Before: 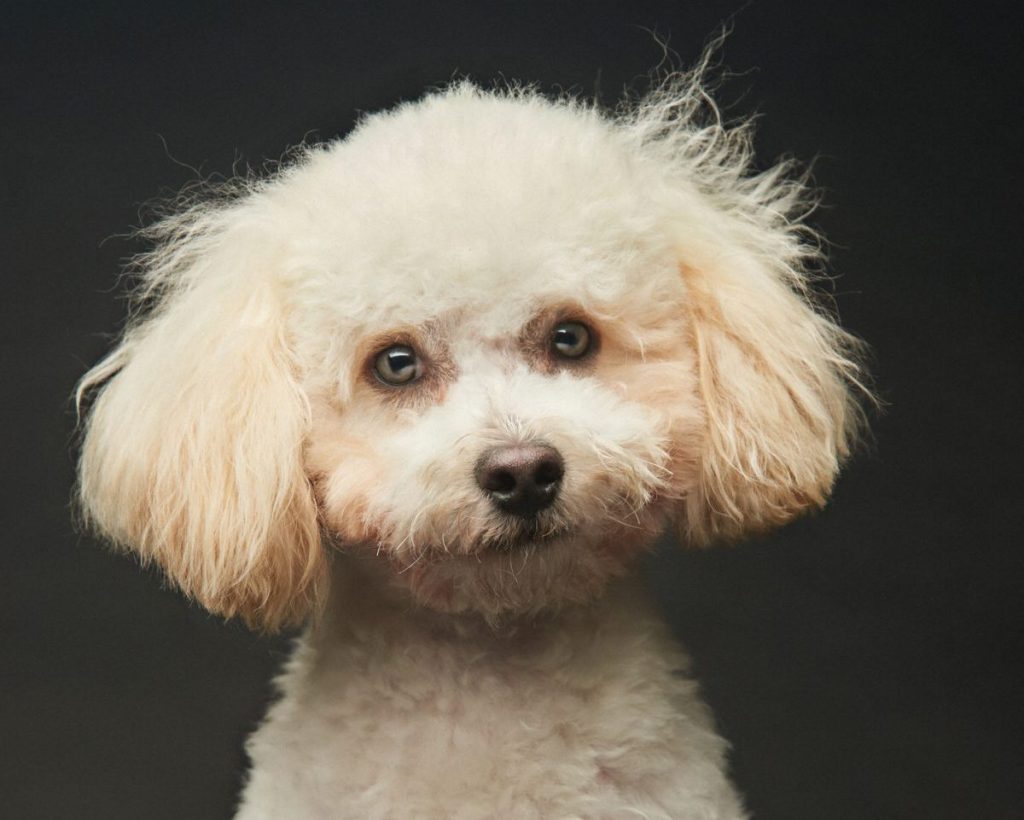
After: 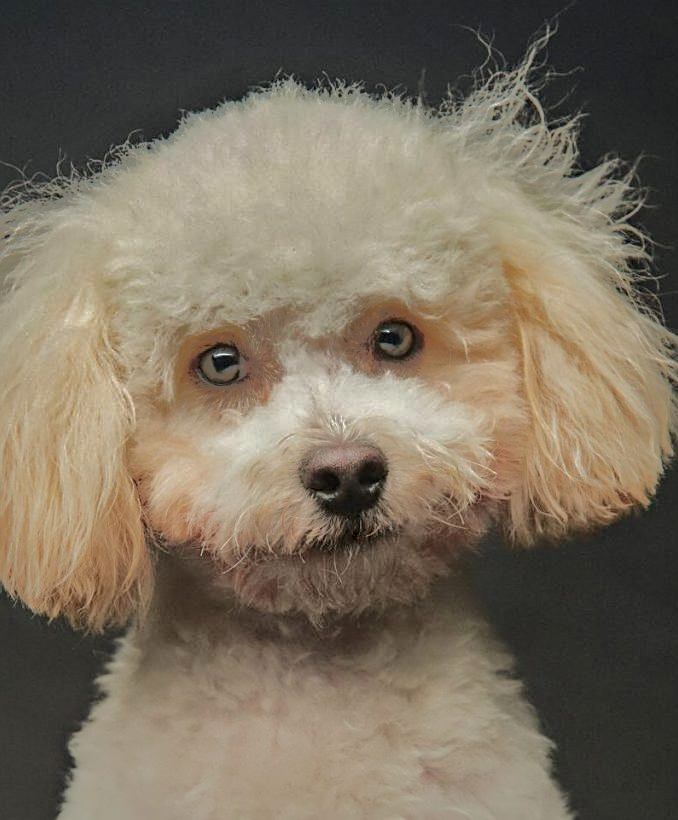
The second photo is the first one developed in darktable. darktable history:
tone curve: curves: ch0 [(0, 0) (0.003, 0.004) (0.011, 0.01) (0.025, 0.025) (0.044, 0.042) (0.069, 0.064) (0.1, 0.093) (0.136, 0.13) (0.177, 0.182) (0.224, 0.241) (0.277, 0.322) (0.335, 0.409) (0.399, 0.482) (0.468, 0.551) (0.543, 0.606) (0.623, 0.672) (0.709, 0.73) (0.801, 0.81) (0.898, 0.885) (1, 1)], color space Lab, independent channels, preserve colors none
shadows and highlights: shadows 38.64, highlights -76.01
crop: left 17.224%, right 16.537%
local contrast: on, module defaults
sharpen: on, module defaults
